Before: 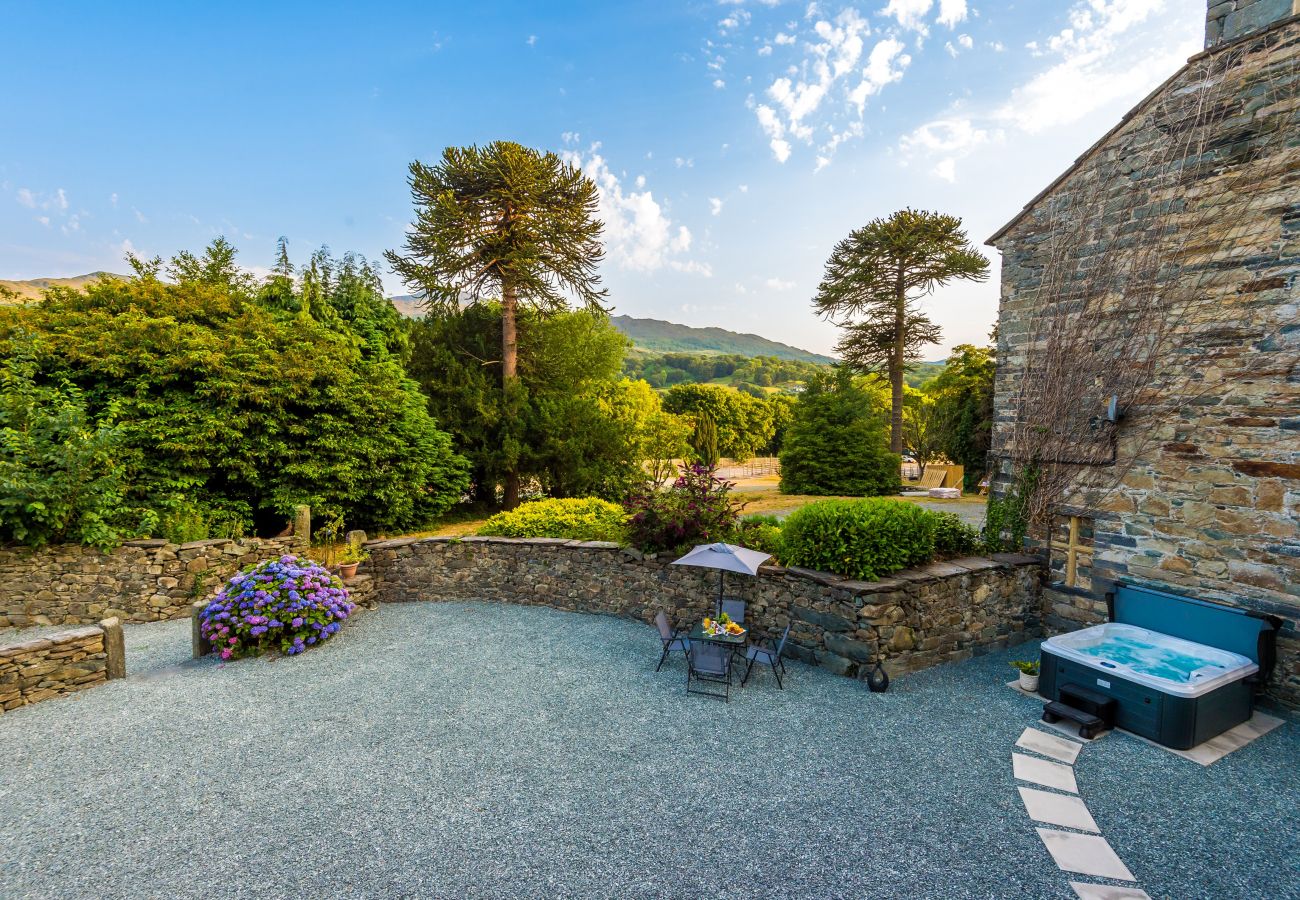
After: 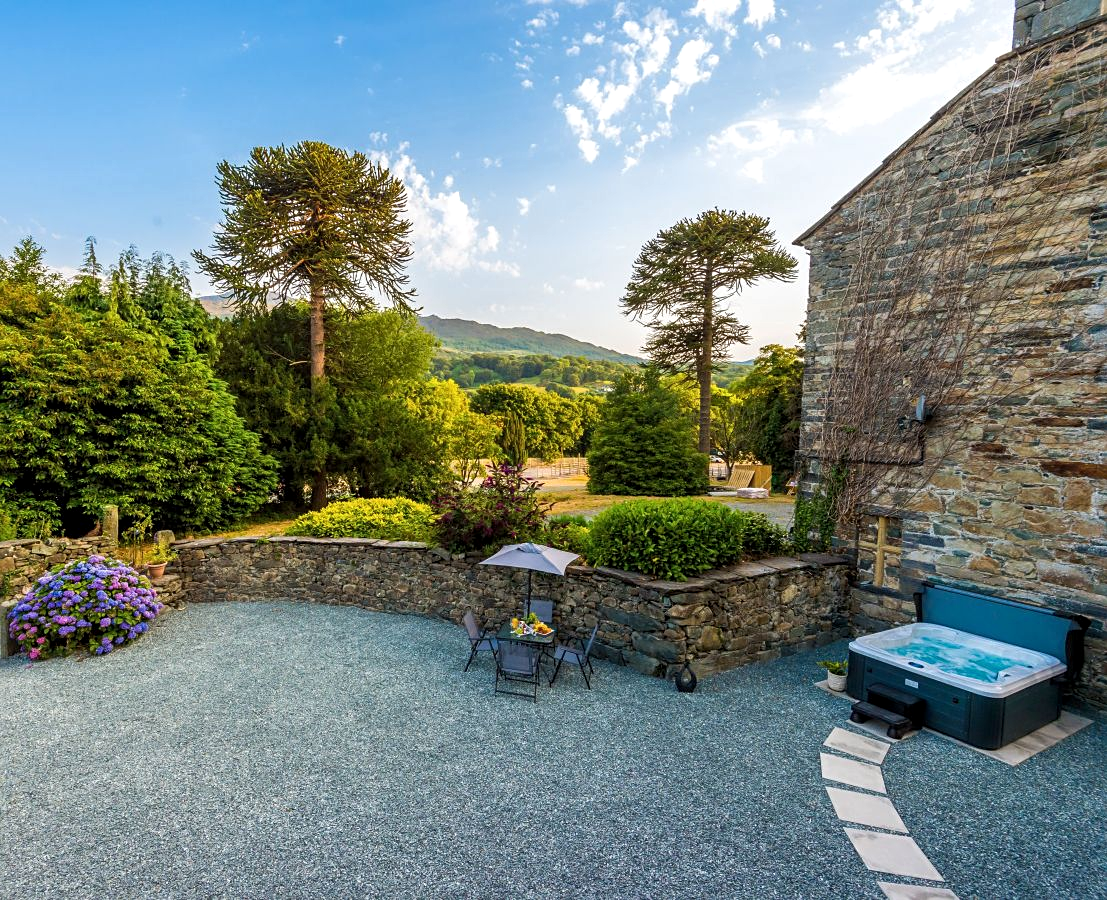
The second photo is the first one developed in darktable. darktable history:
crop and rotate: left 14.783%
sharpen: amount 0.204
local contrast: highlights 105%, shadows 98%, detail 119%, midtone range 0.2
